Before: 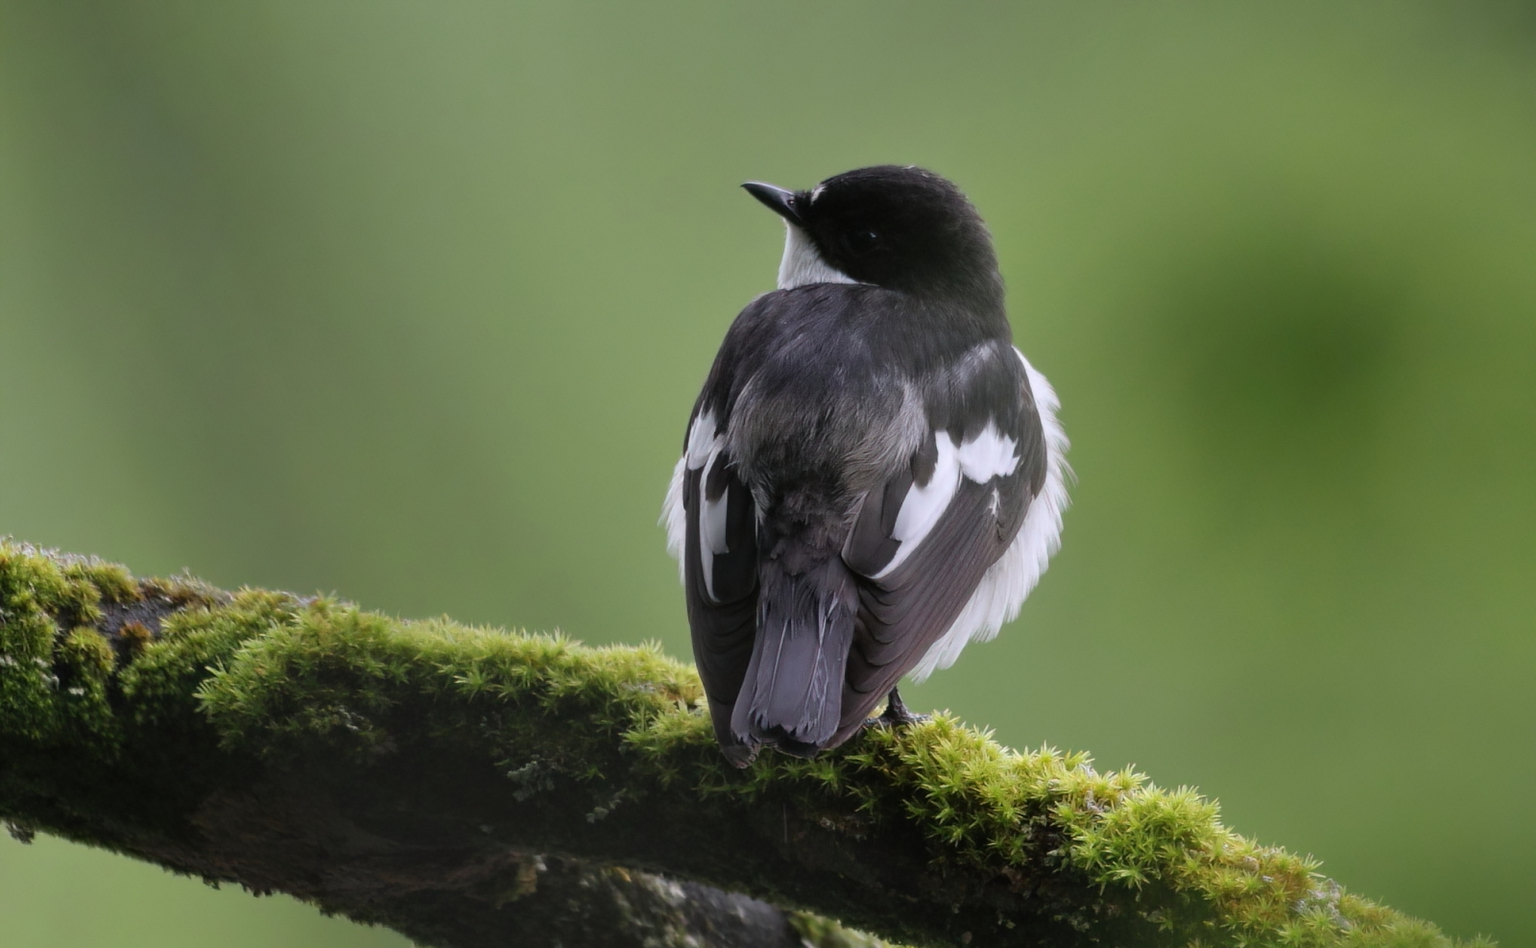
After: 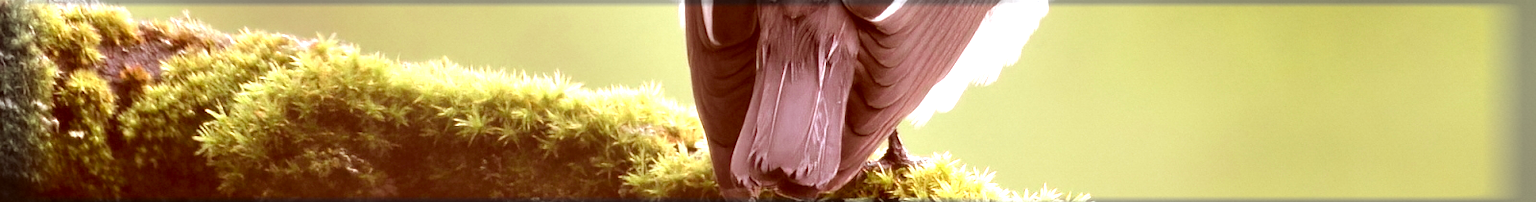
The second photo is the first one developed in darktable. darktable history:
color correction: highlights a* 9.03, highlights b* 8.64, shadows a* 39.73, shadows b* 39.71, saturation 0.816
crop and rotate: top 58.804%, bottom 19.729%
vignetting: fall-off start 92.95%, fall-off radius 5.35%, automatic ratio true, width/height ratio 1.33, shape 0.041
exposure: black level correction 0.001, exposure 1.711 EV, compensate highlight preservation false
